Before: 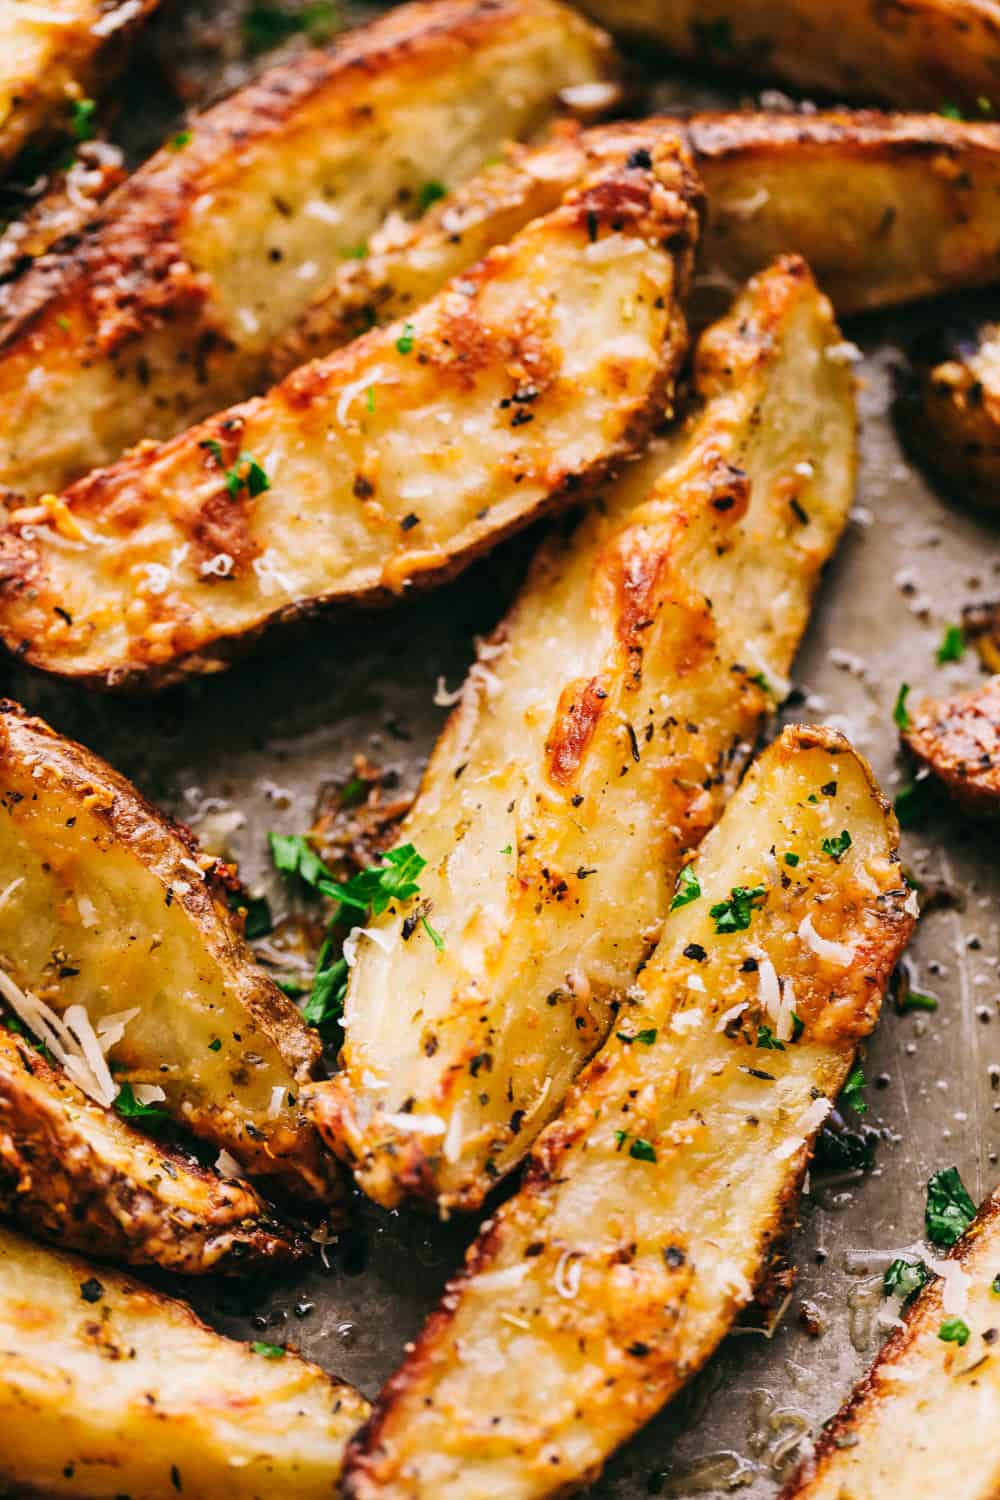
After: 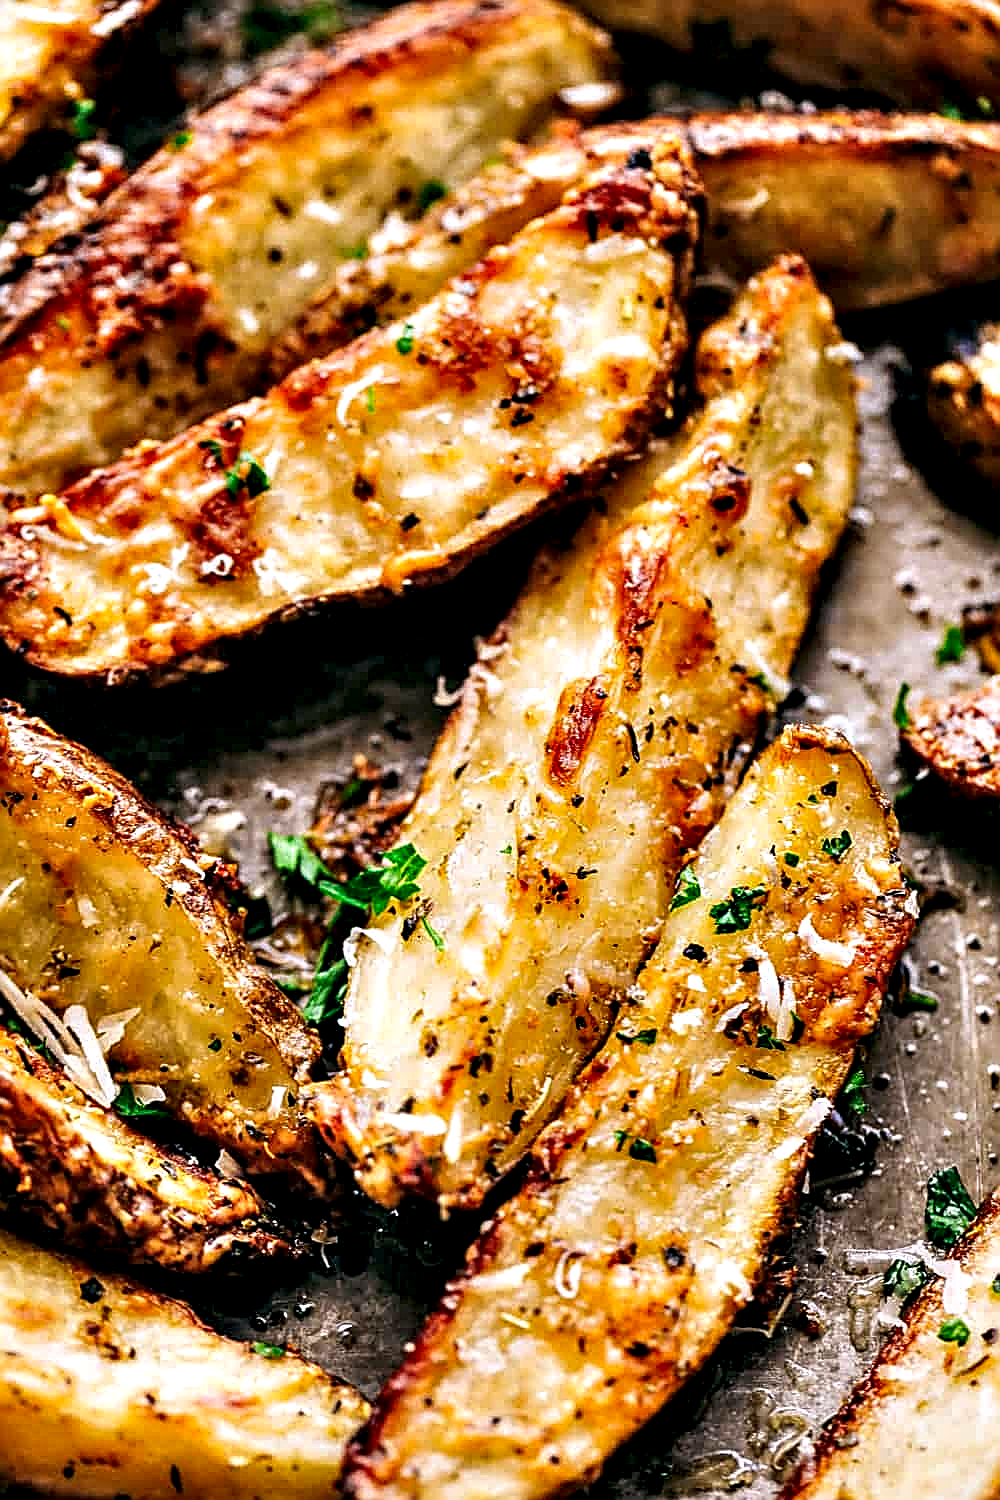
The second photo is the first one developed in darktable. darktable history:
contrast equalizer: octaves 7, y [[0.6 ×6], [0.55 ×6], [0 ×6], [0 ×6], [0 ×6]]
sharpen: amount 0.901
local contrast: detail 130%
